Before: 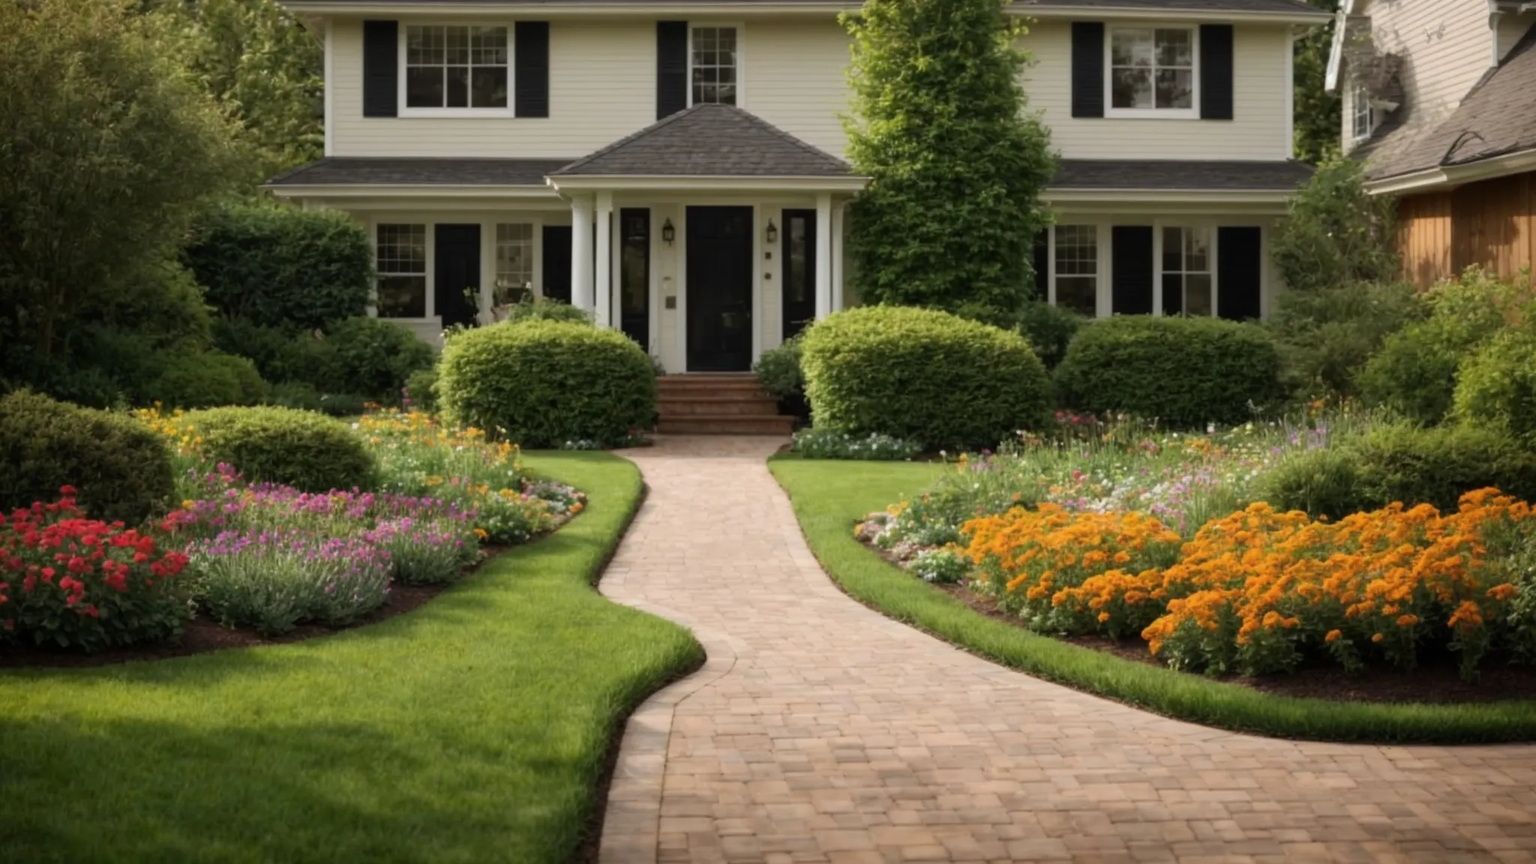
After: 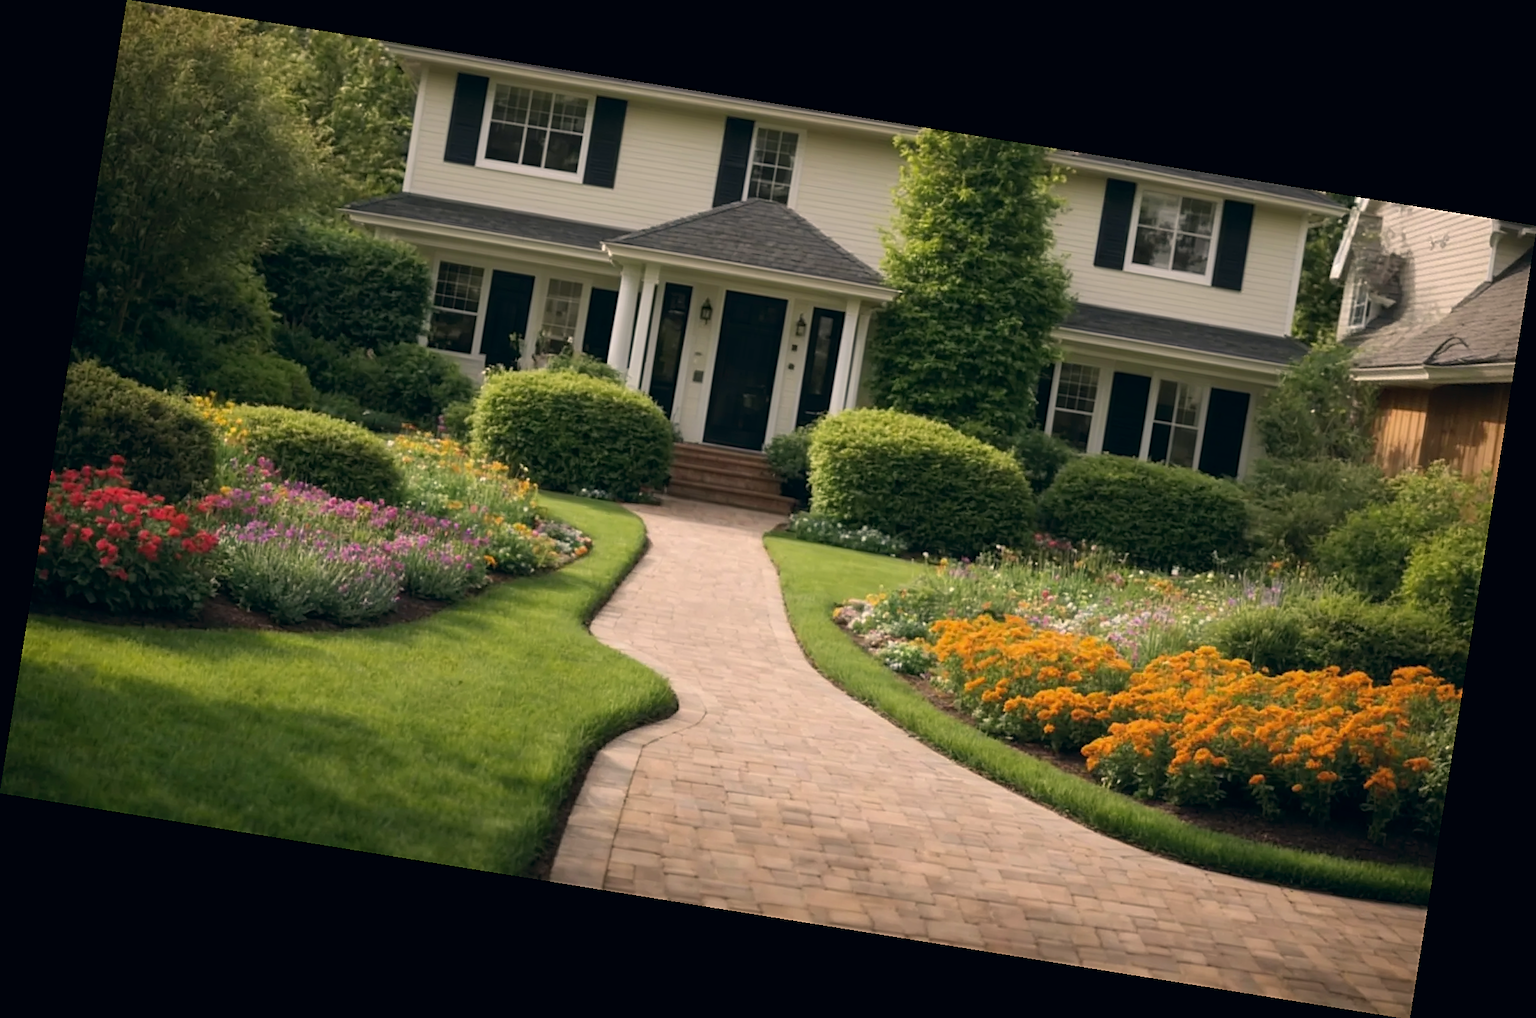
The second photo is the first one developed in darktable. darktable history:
color correction: highlights a* 5.38, highlights b* 5.3, shadows a* -4.26, shadows b* -5.11
sharpen: on, module defaults
rotate and perspective: rotation 9.12°, automatic cropping off
